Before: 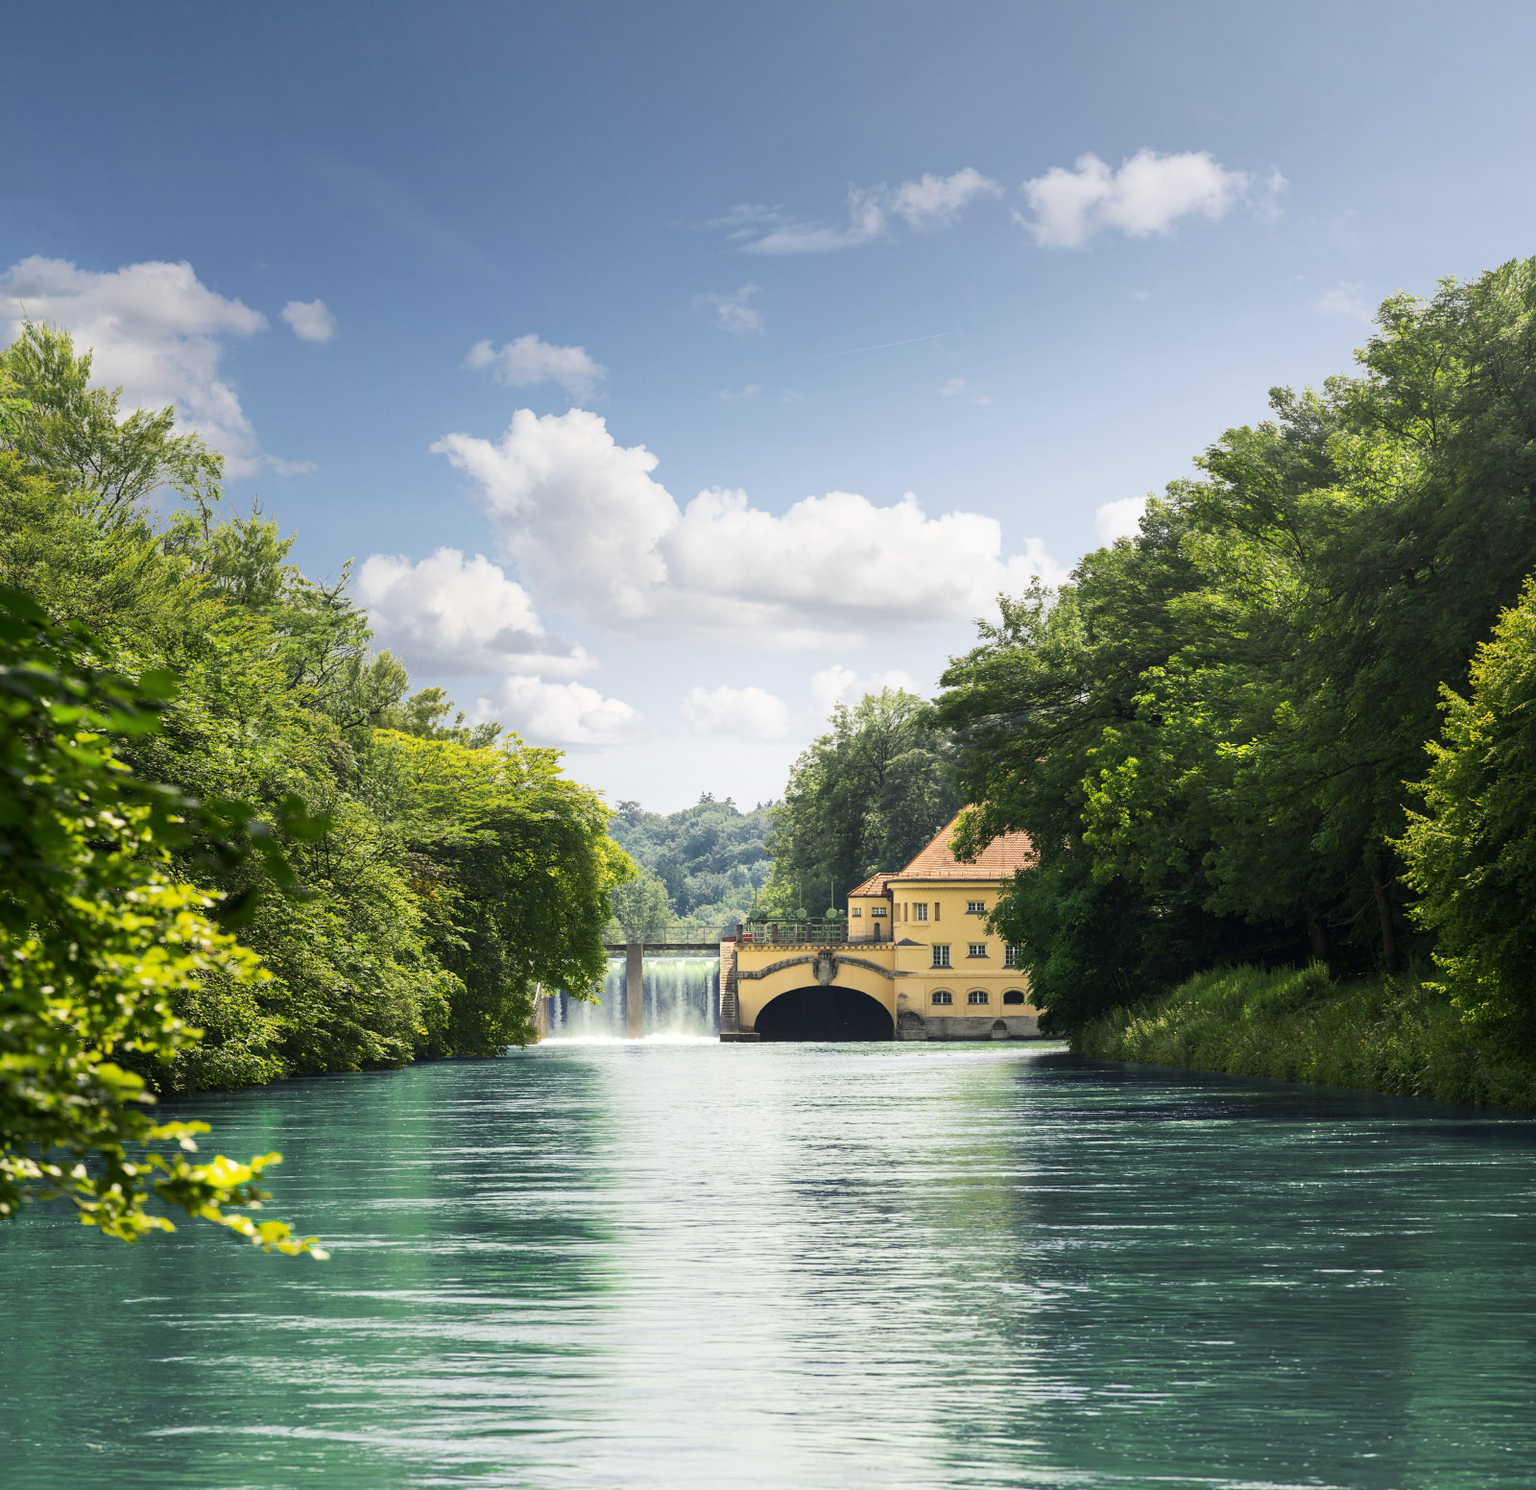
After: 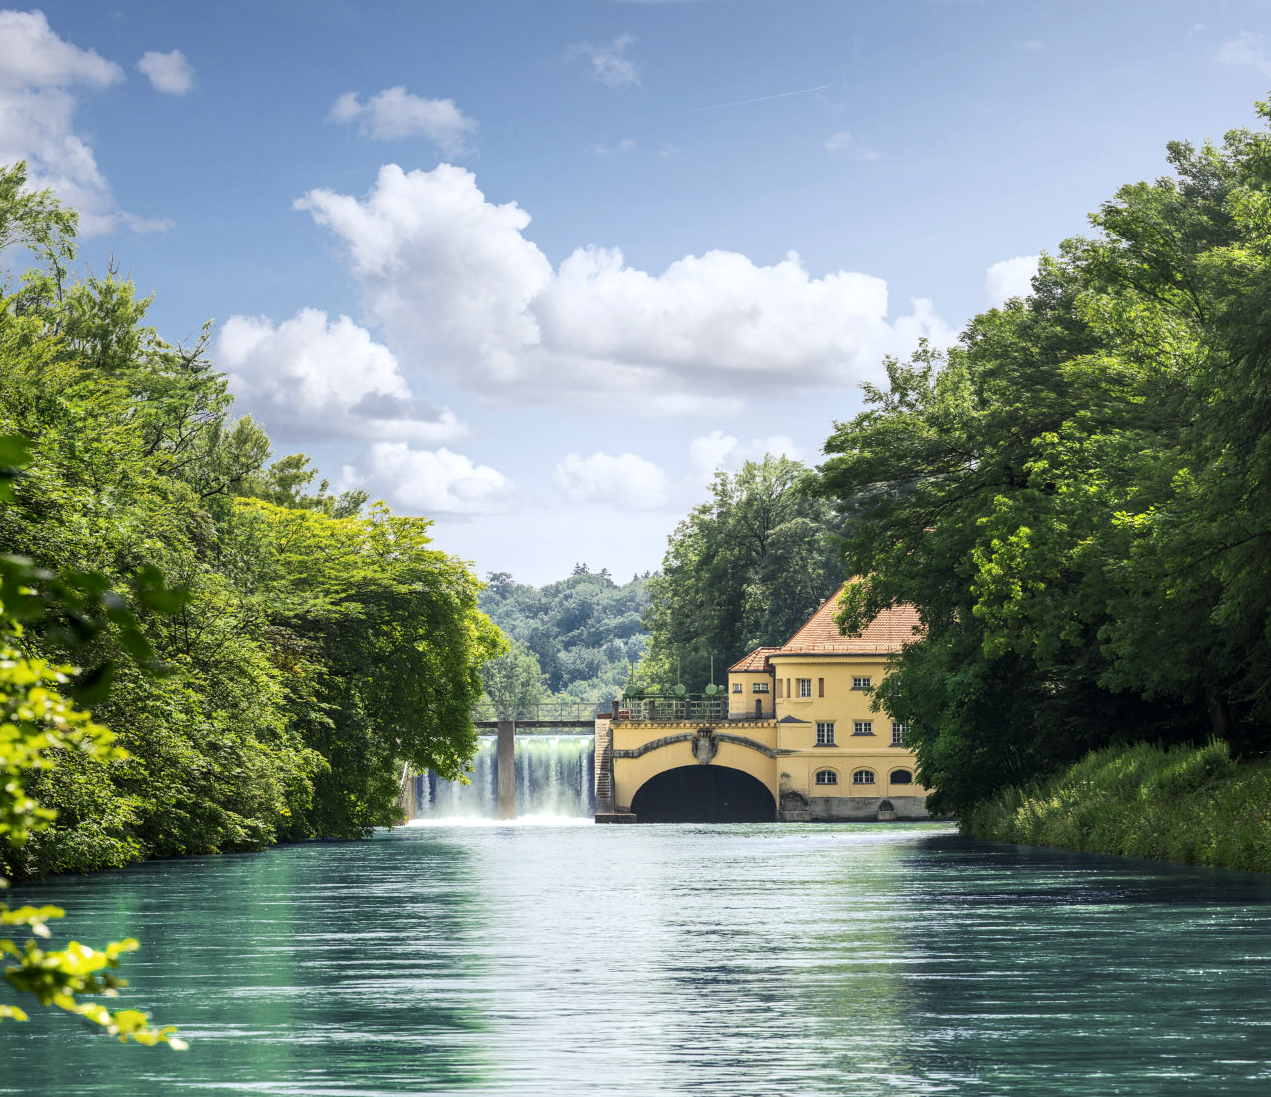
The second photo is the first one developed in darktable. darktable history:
local contrast: on, module defaults
white balance: red 0.974, blue 1.044
crop: left 9.712%, top 16.928%, right 10.845%, bottom 12.332%
